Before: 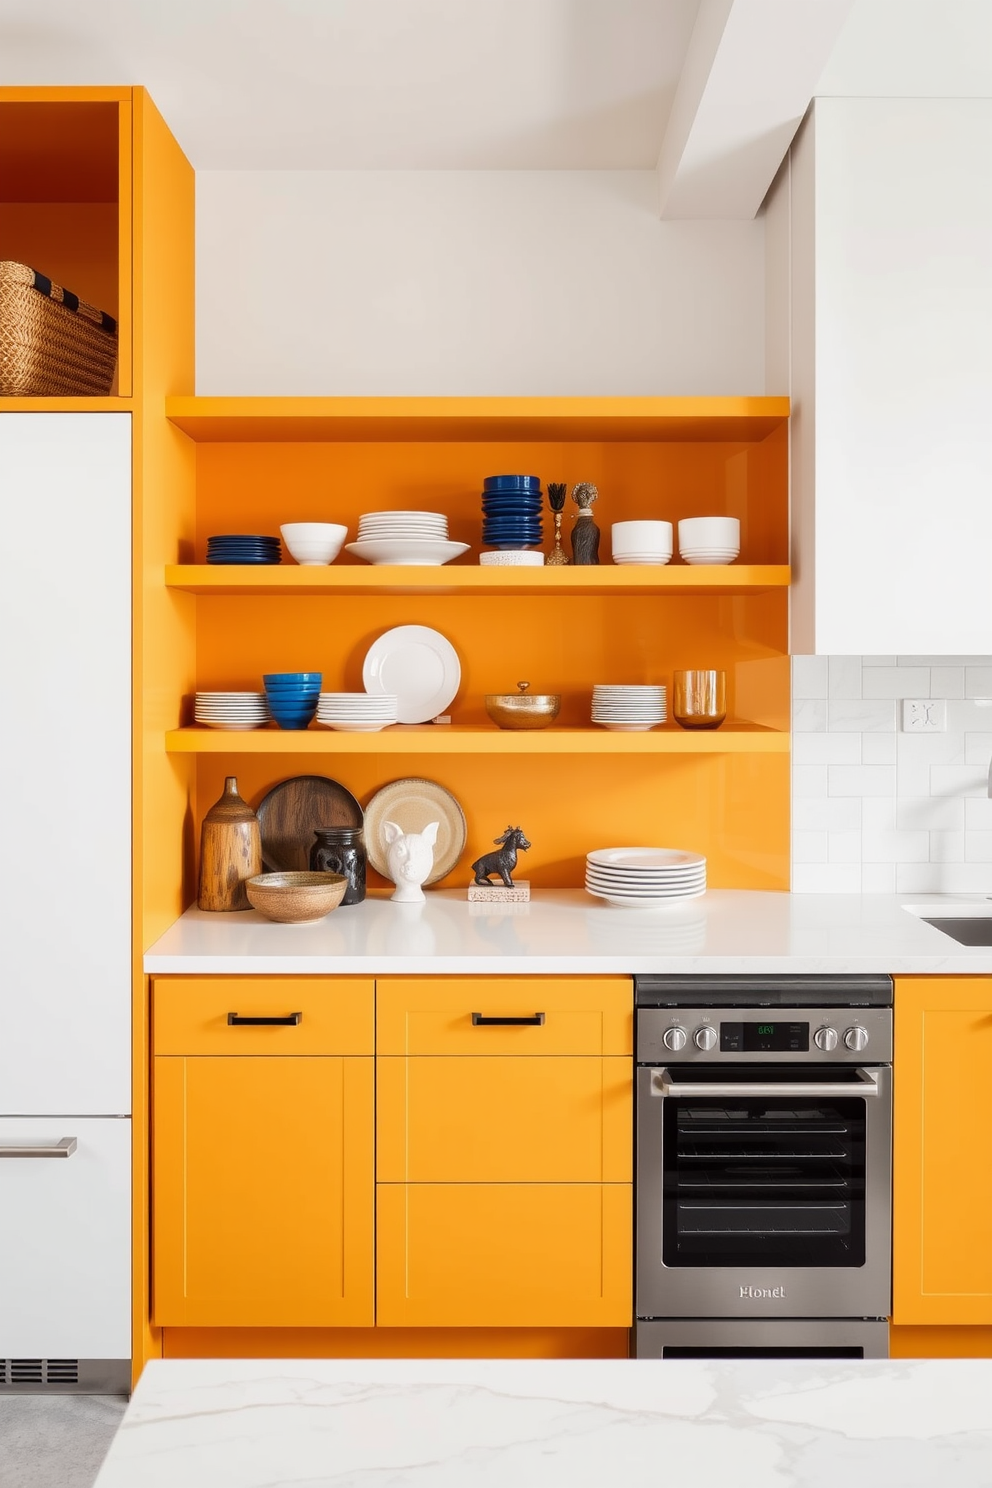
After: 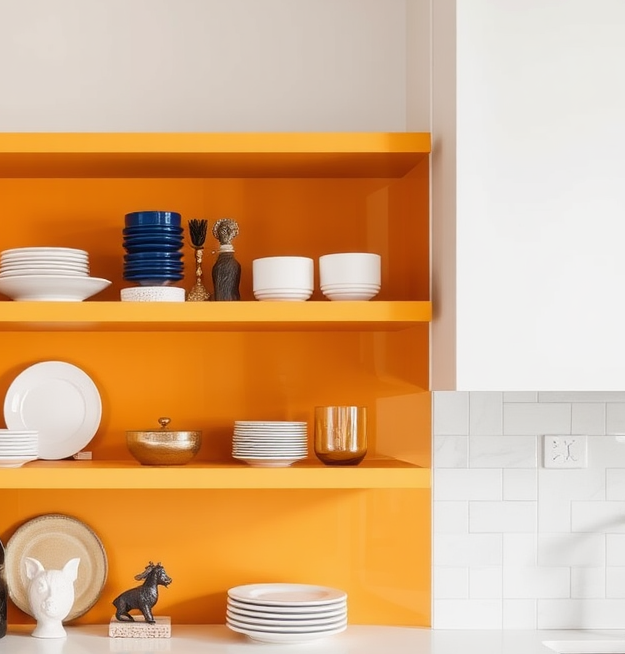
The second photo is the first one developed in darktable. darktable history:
crop: left 36.263%, top 17.786%, right 0.686%, bottom 38.242%
